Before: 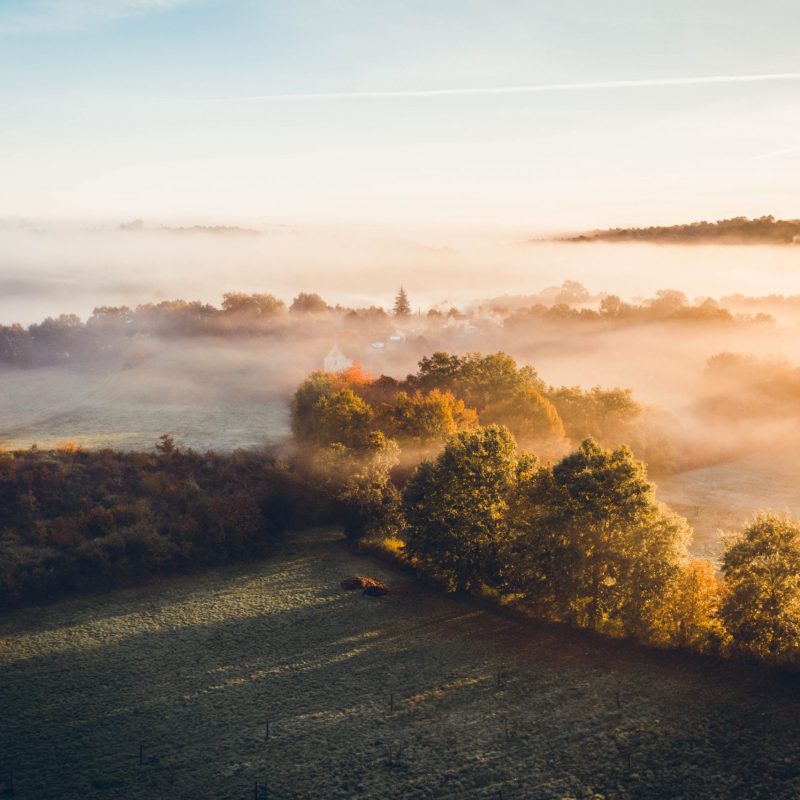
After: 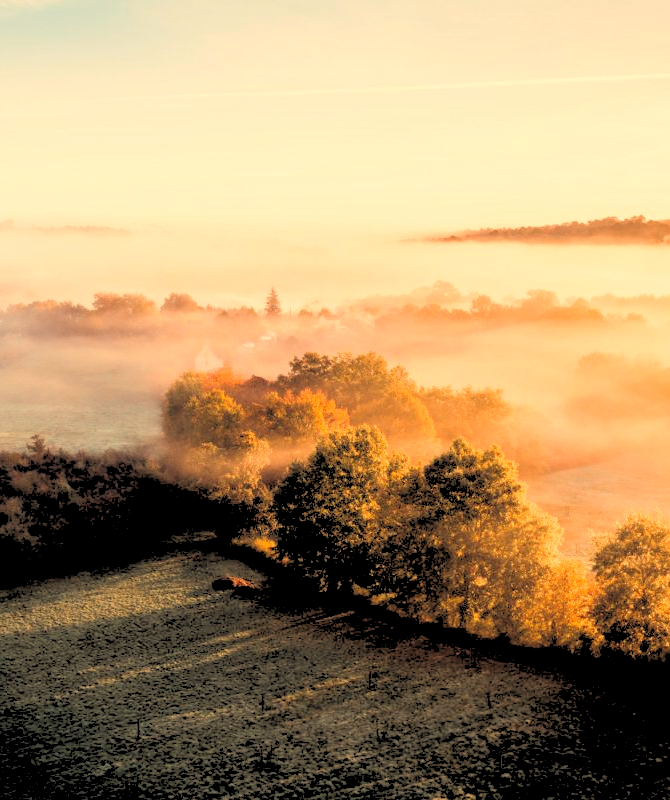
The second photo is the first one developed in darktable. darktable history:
white balance: red 1.138, green 0.996, blue 0.812
rgb levels: levels [[0.027, 0.429, 0.996], [0, 0.5, 1], [0, 0.5, 1]]
crop: left 16.145%
